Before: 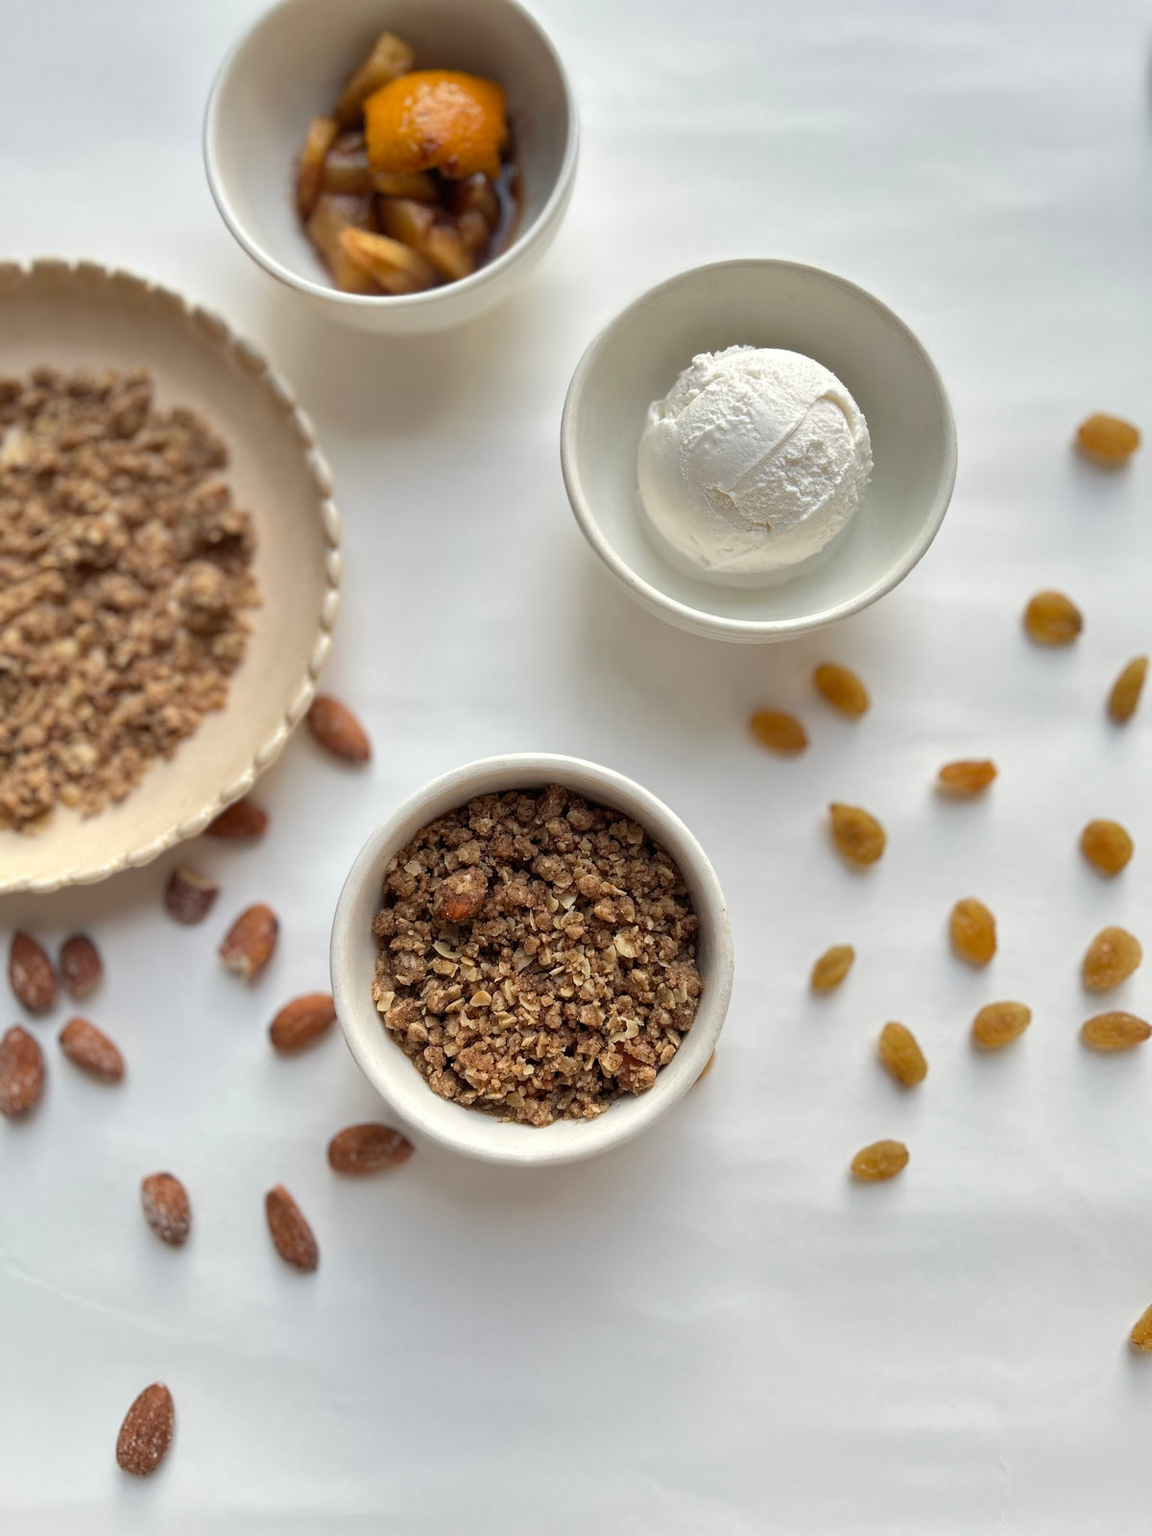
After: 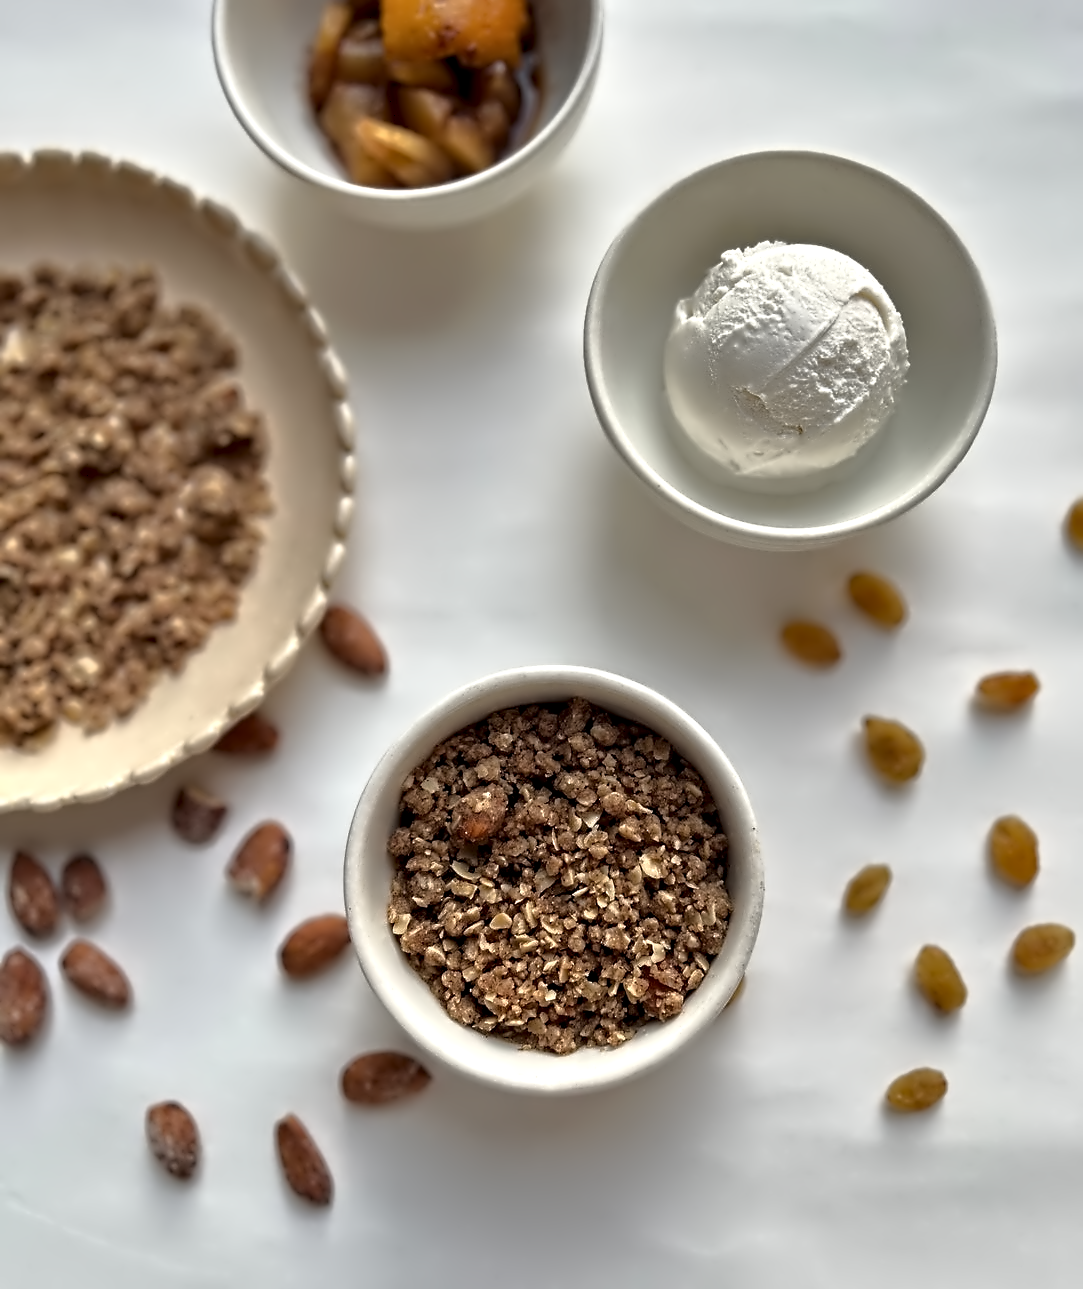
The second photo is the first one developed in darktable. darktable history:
tone curve: curves: ch0 [(0, 0) (0.48, 0.431) (0.7, 0.609) (0.864, 0.854) (1, 1)]
contrast equalizer: octaves 7, y [[0.5, 0.542, 0.583, 0.625, 0.667, 0.708], [0.5 ×6], [0.5 ×6], [0, 0.033, 0.067, 0.1, 0.133, 0.167], [0, 0.05, 0.1, 0.15, 0.2, 0.25]]
crop: top 7.49%, right 9.717%, bottom 11.943%
